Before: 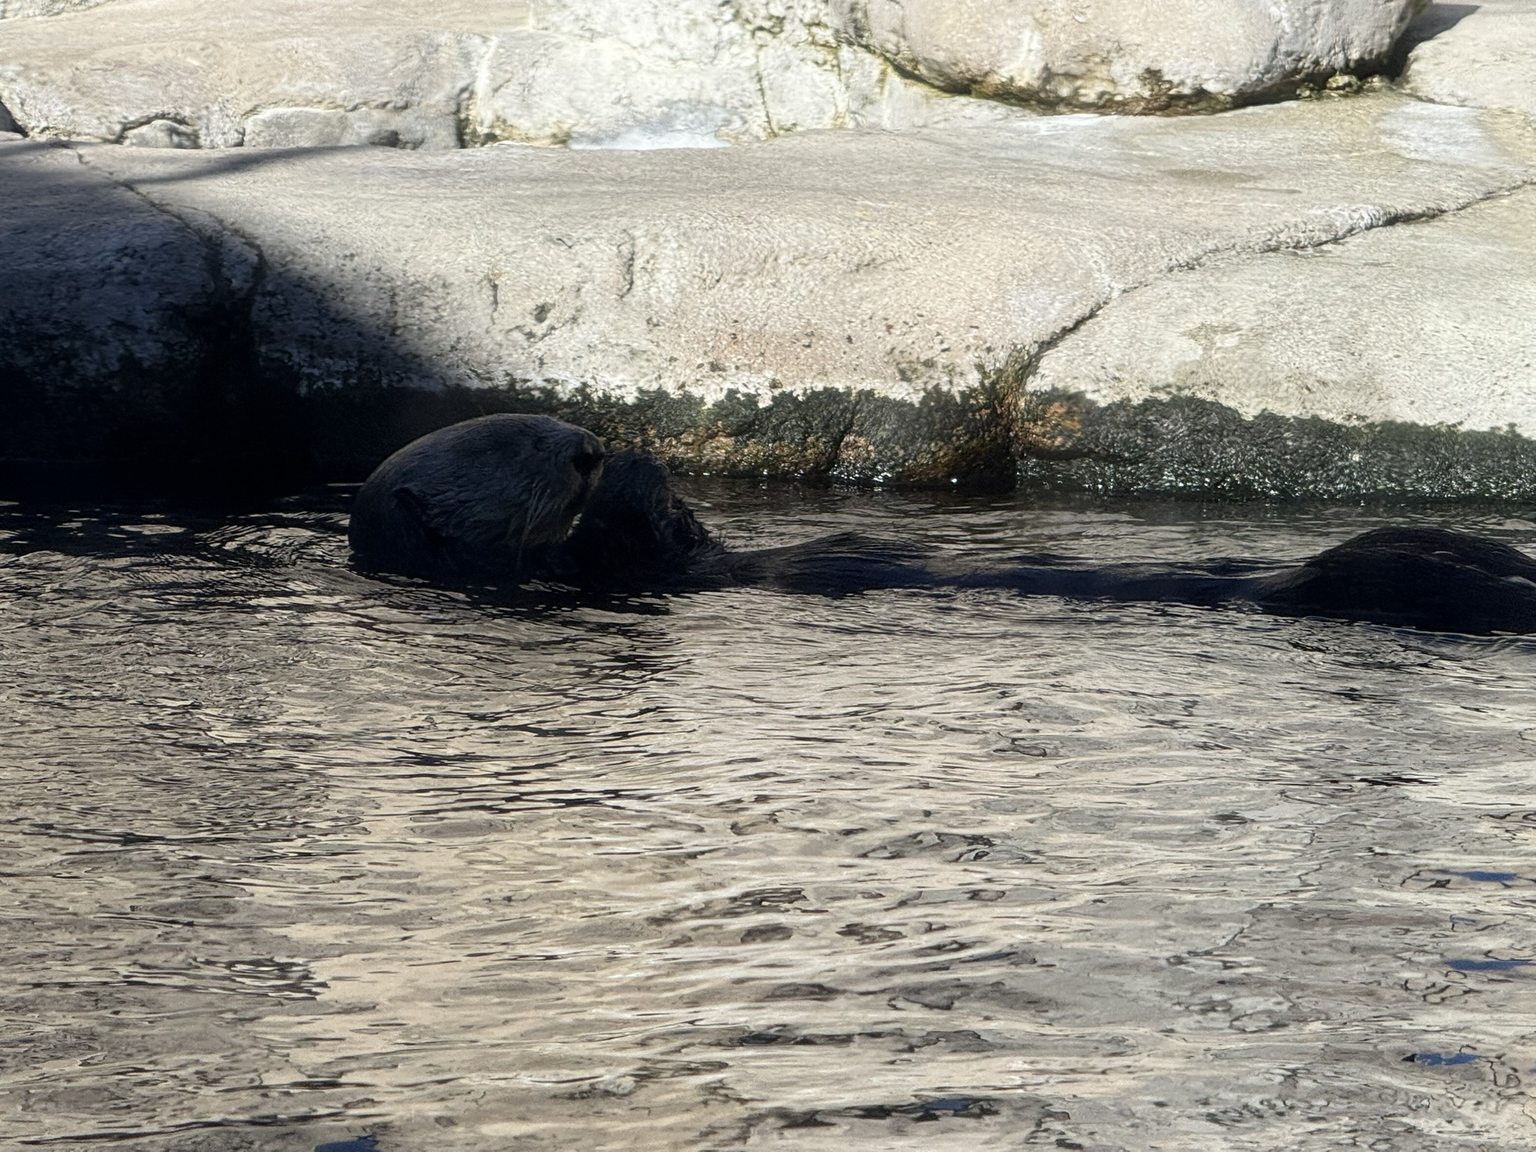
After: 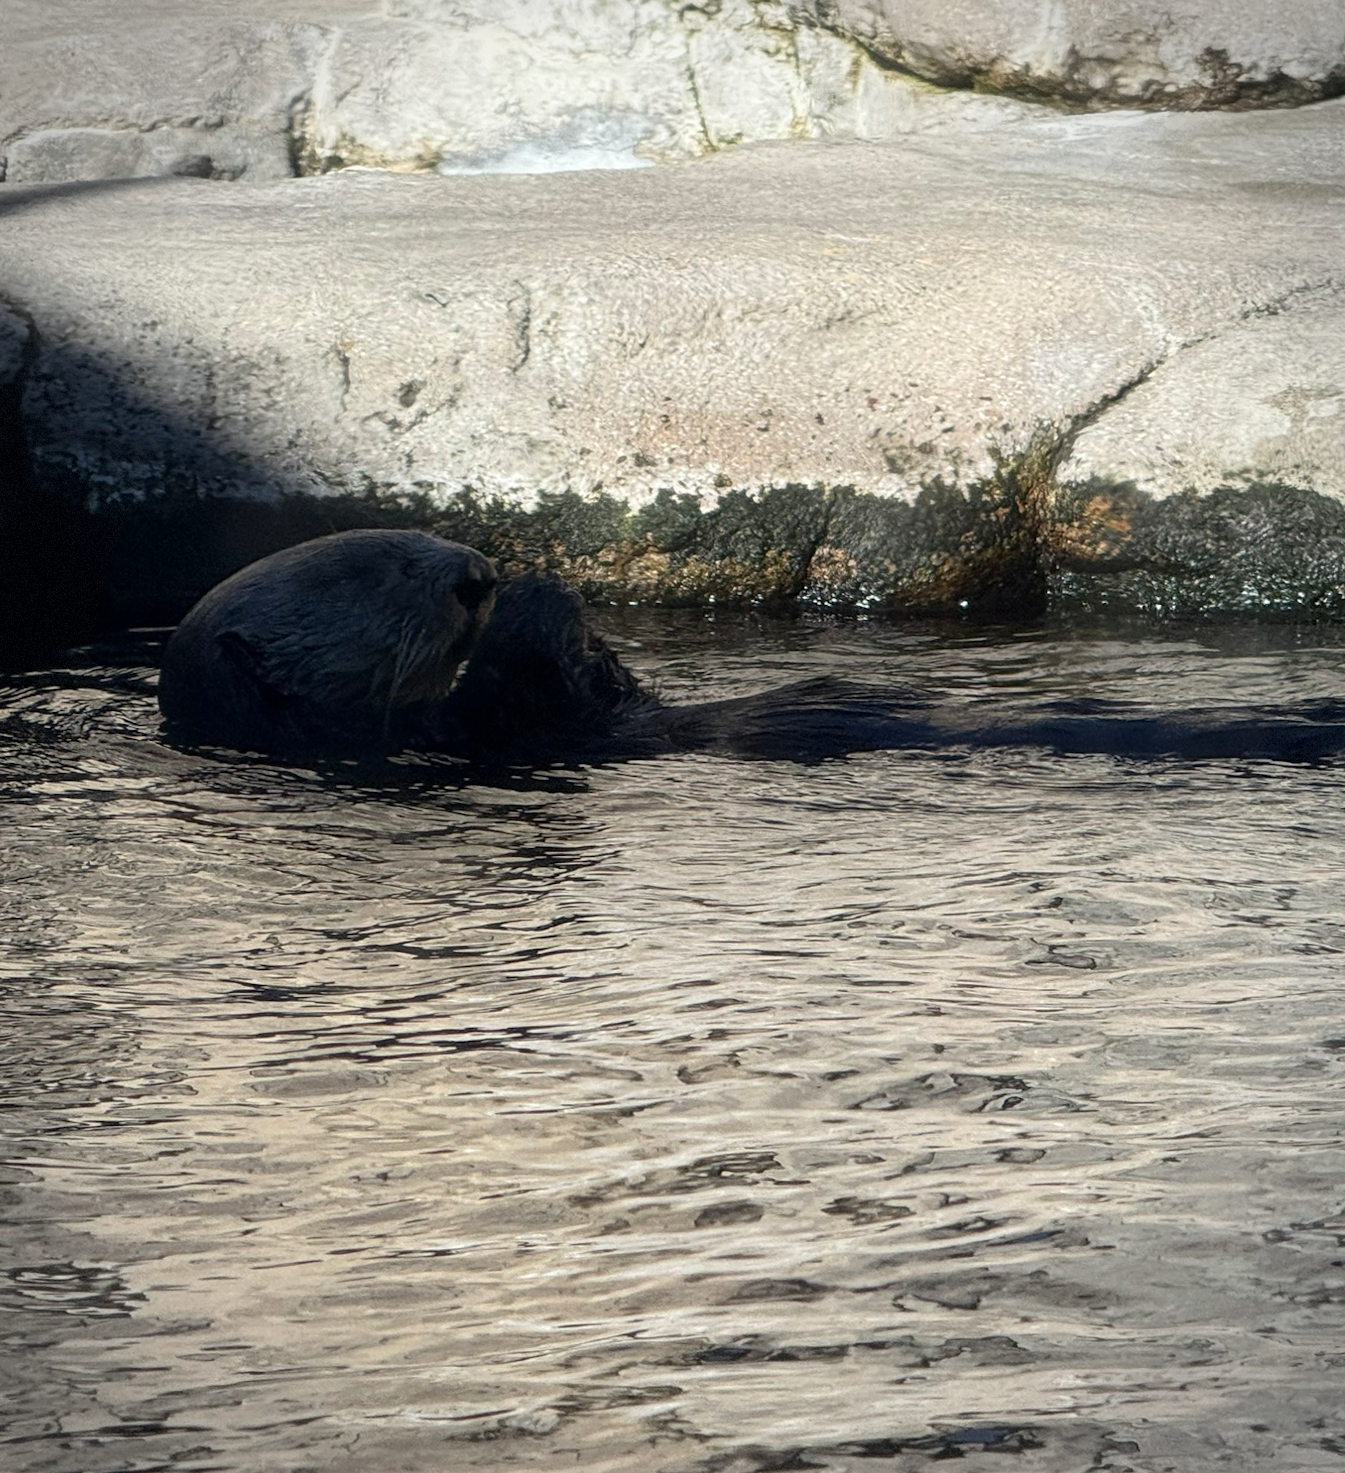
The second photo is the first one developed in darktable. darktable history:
rotate and perspective: rotation -1.42°, crop left 0.016, crop right 0.984, crop top 0.035, crop bottom 0.965
vignetting: dithering 8-bit output, unbound false
crop and rotate: left 14.436%, right 18.898%
